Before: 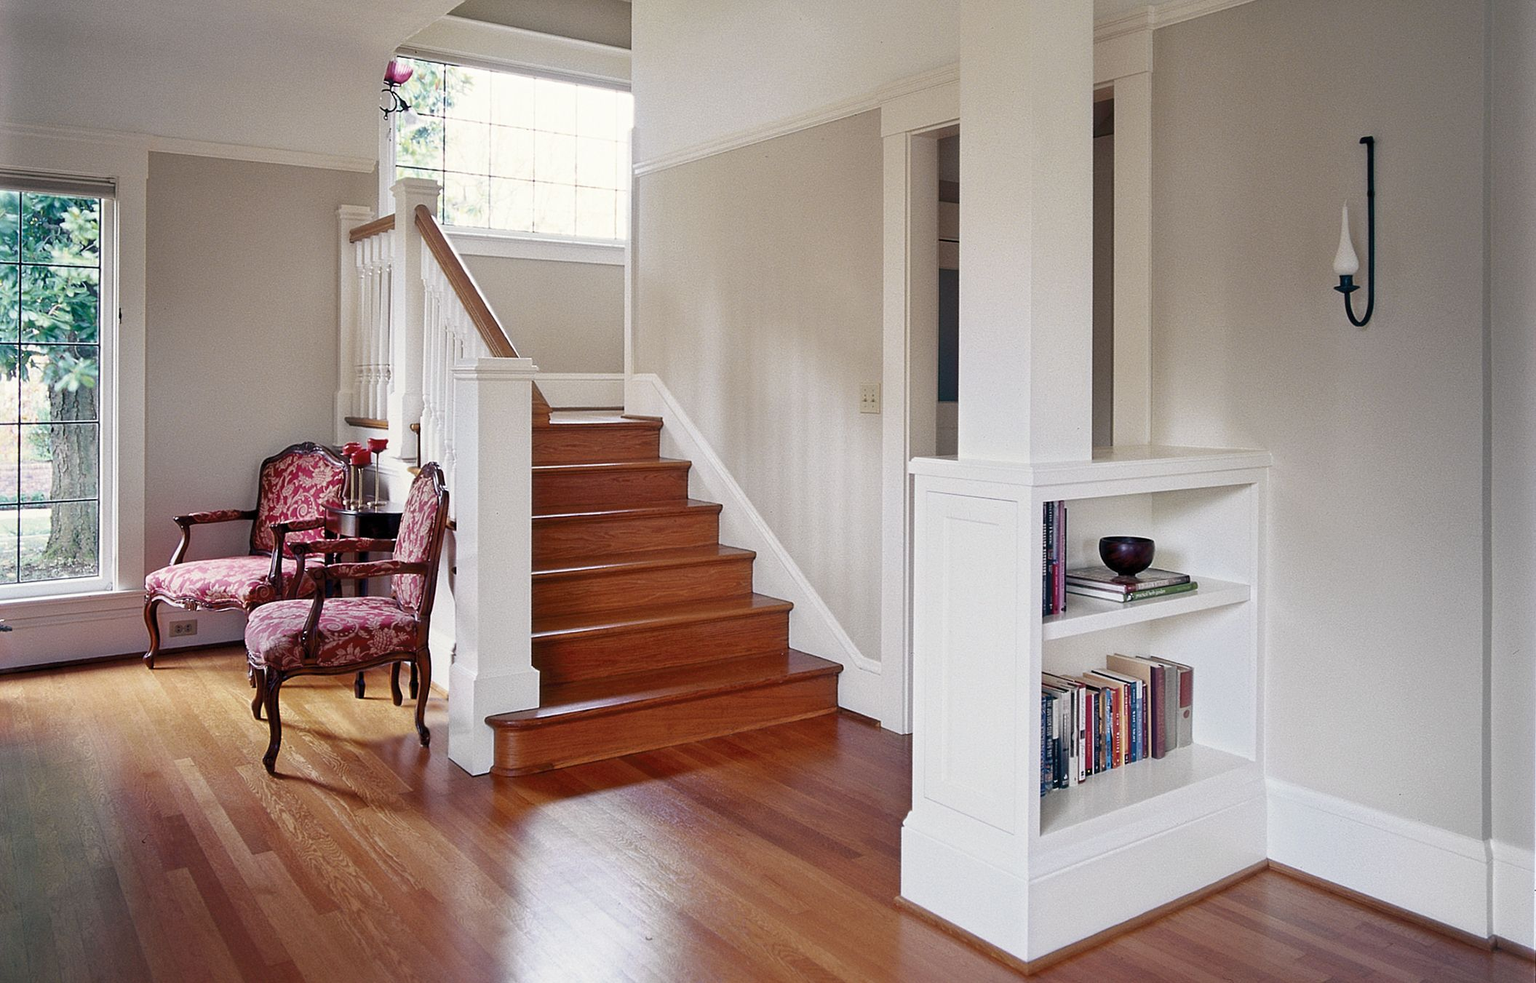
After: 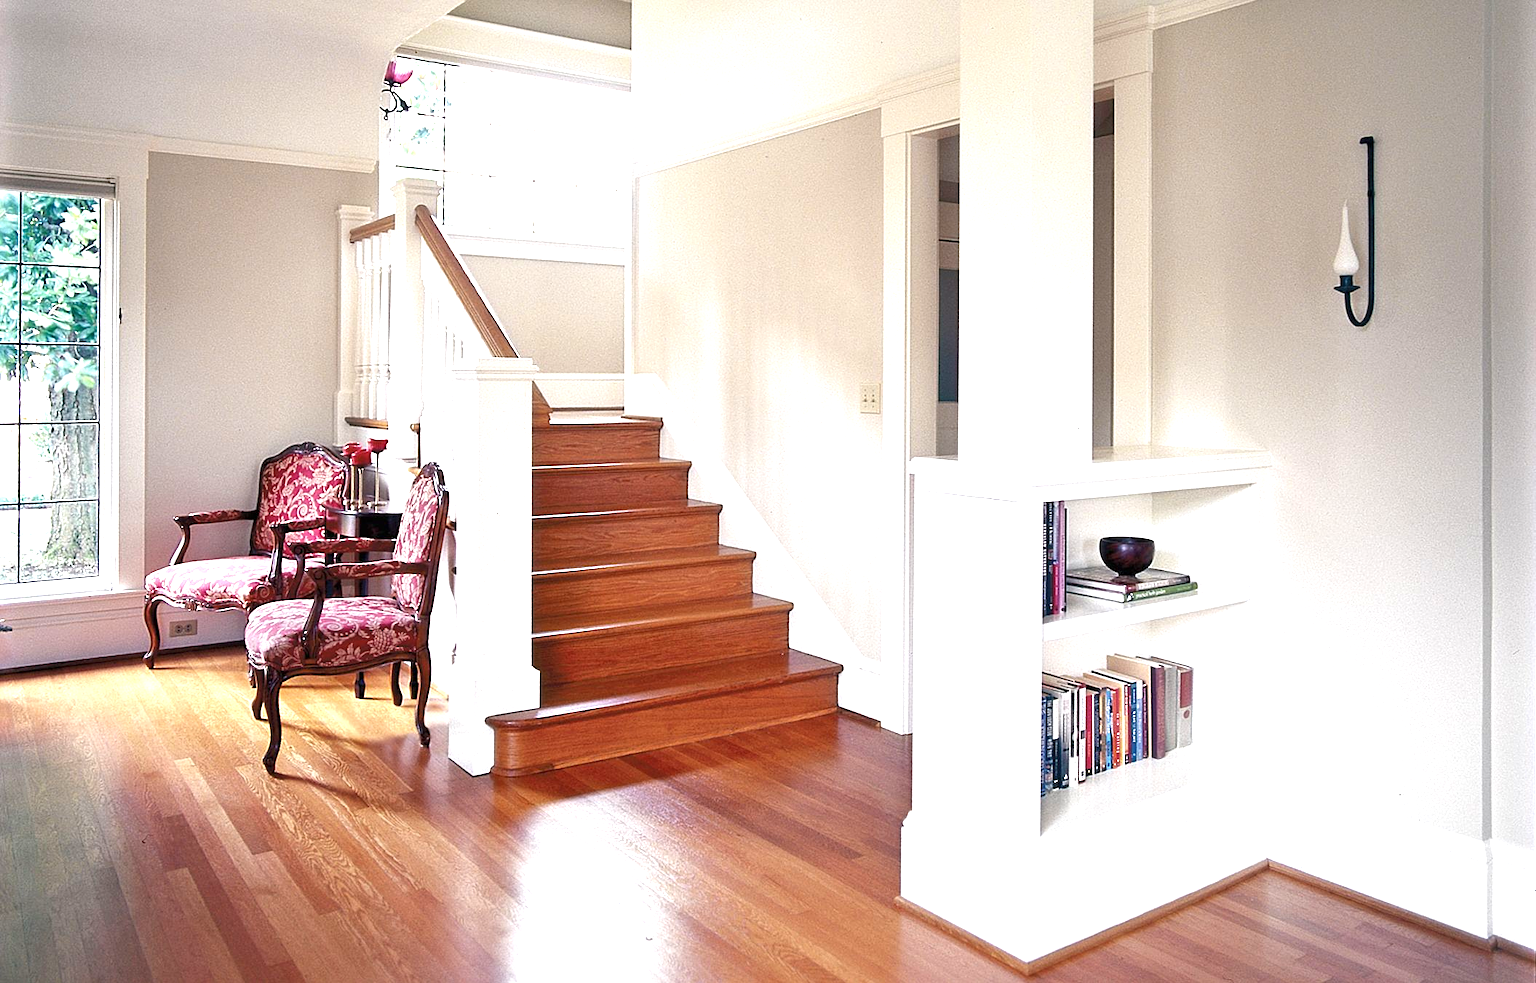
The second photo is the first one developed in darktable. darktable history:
sharpen: amount 0.209
exposure: black level correction 0, exposure 1.172 EV, compensate highlight preservation false
